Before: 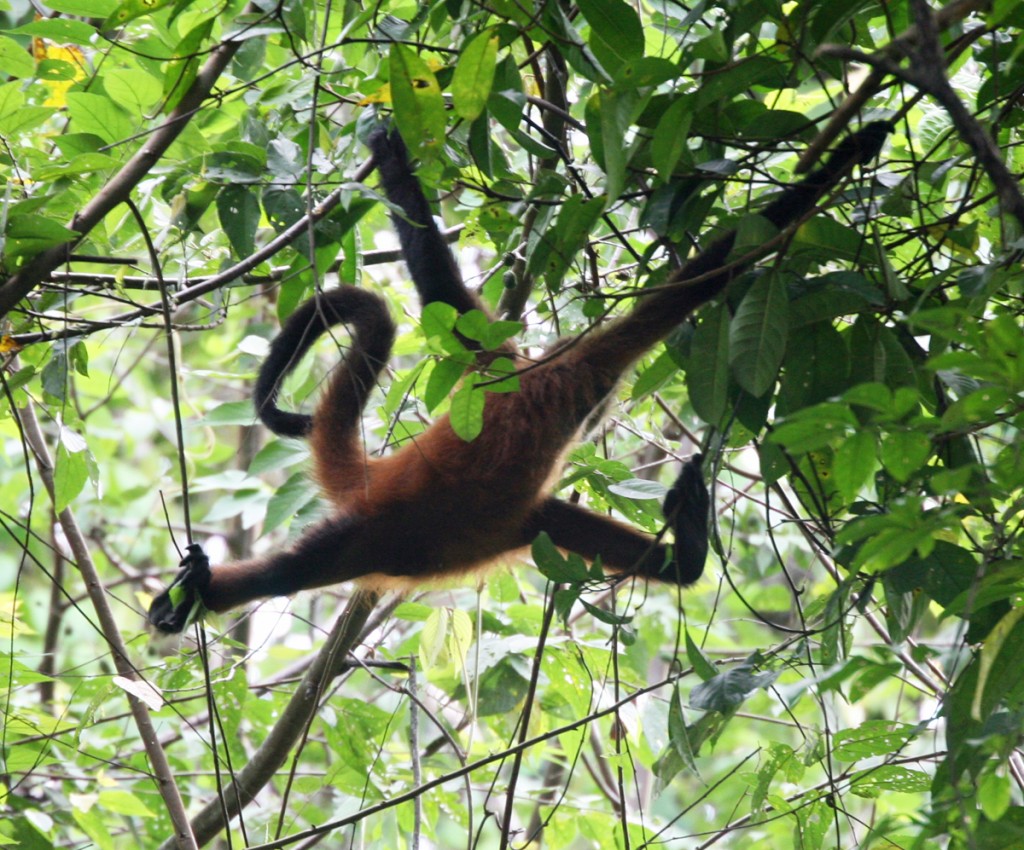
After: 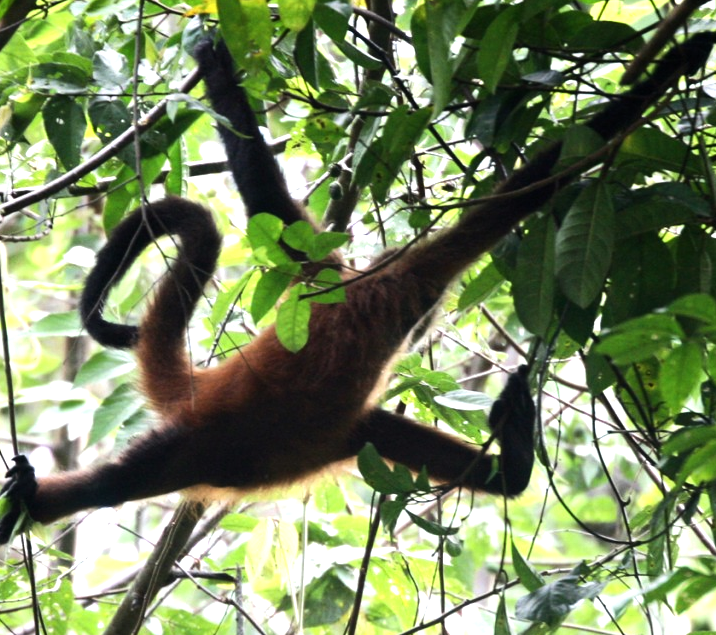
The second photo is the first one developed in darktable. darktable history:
crop and rotate: left 17.046%, top 10.659%, right 12.989%, bottom 14.553%
tone equalizer: -8 EV -0.75 EV, -7 EV -0.7 EV, -6 EV -0.6 EV, -5 EV -0.4 EV, -3 EV 0.4 EV, -2 EV 0.6 EV, -1 EV 0.7 EV, +0 EV 0.75 EV, edges refinement/feathering 500, mask exposure compensation -1.57 EV, preserve details no
